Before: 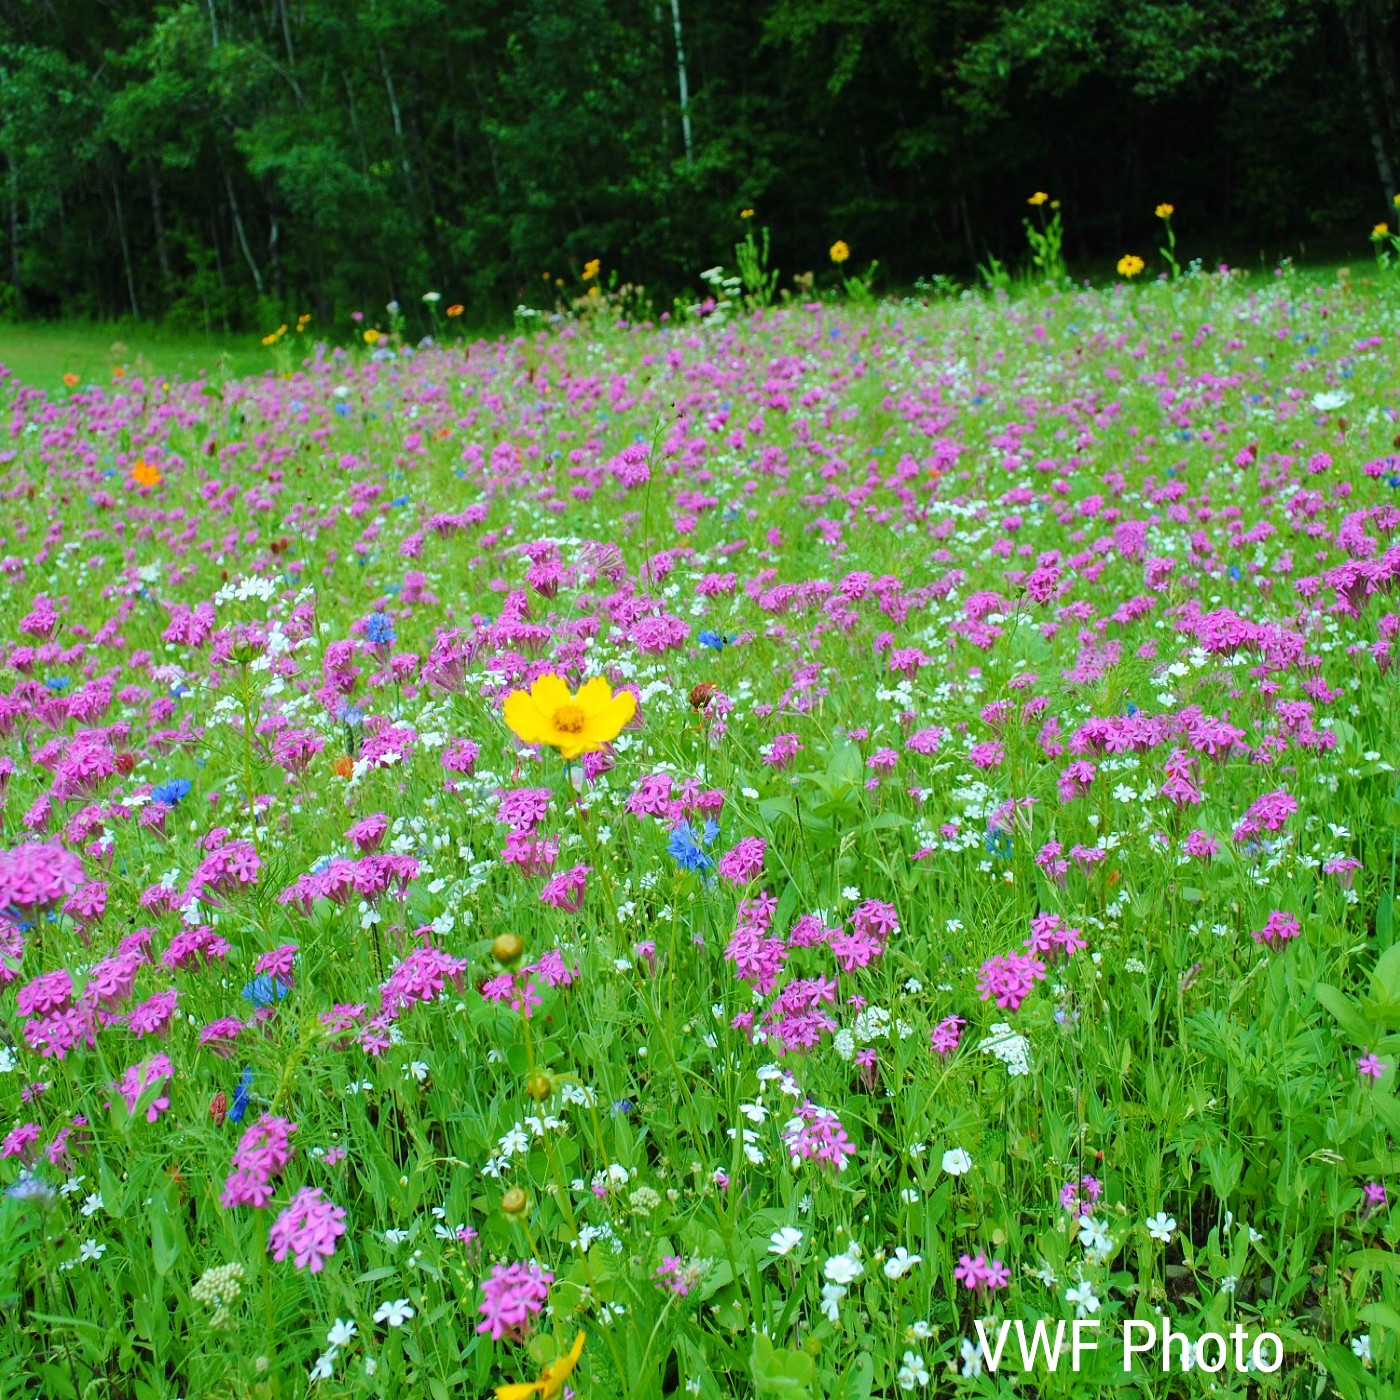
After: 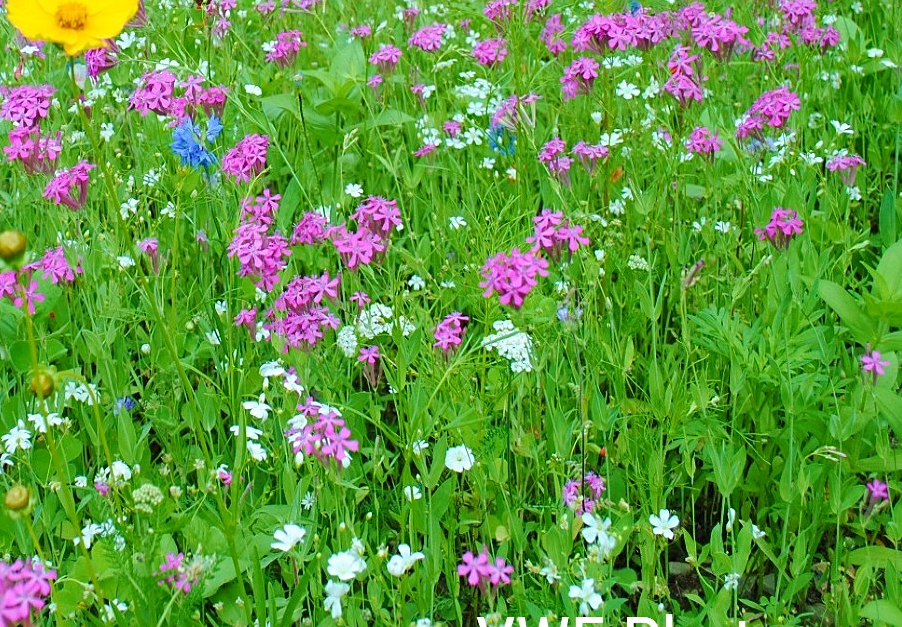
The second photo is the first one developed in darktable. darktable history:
crop and rotate: left 35.509%, top 50.238%, bottom 4.934%
sharpen: amount 0.2
